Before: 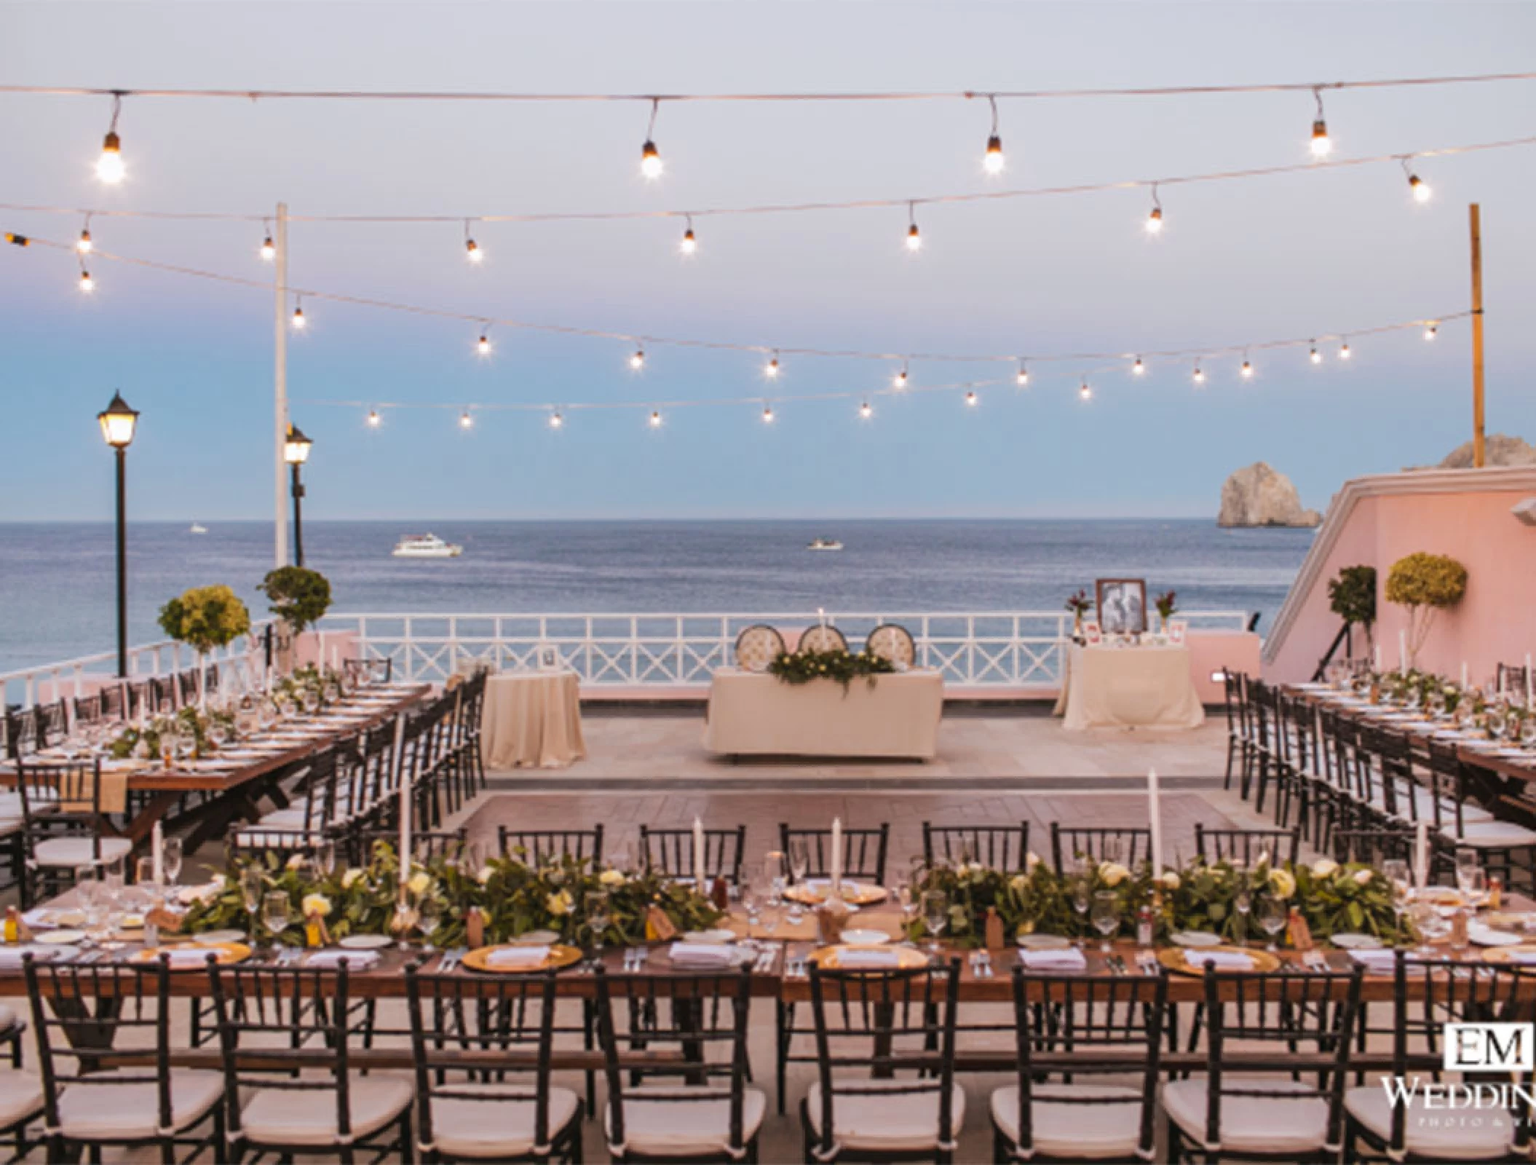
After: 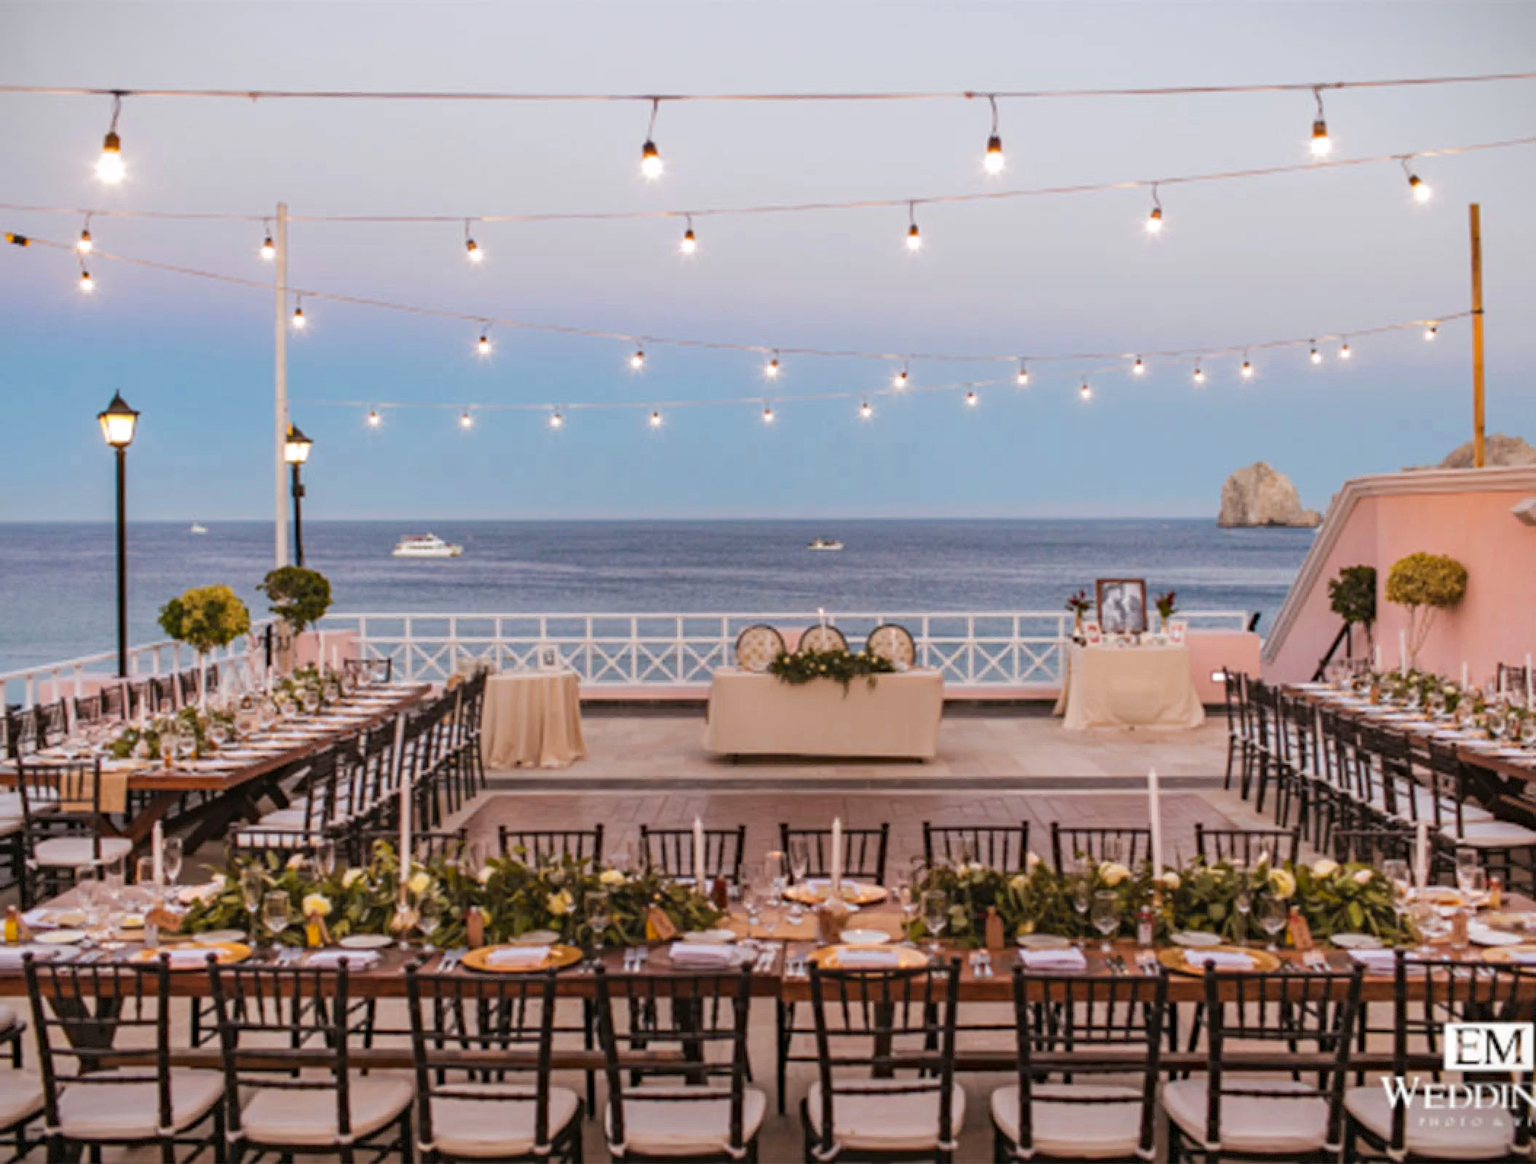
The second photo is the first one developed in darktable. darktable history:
vignetting: fall-off start 100%, fall-off radius 71%, brightness -0.434, saturation -0.2, width/height ratio 1.178, dithering 8-bit output, unbound false
haze removal: compatibility mode true, adaptive false
